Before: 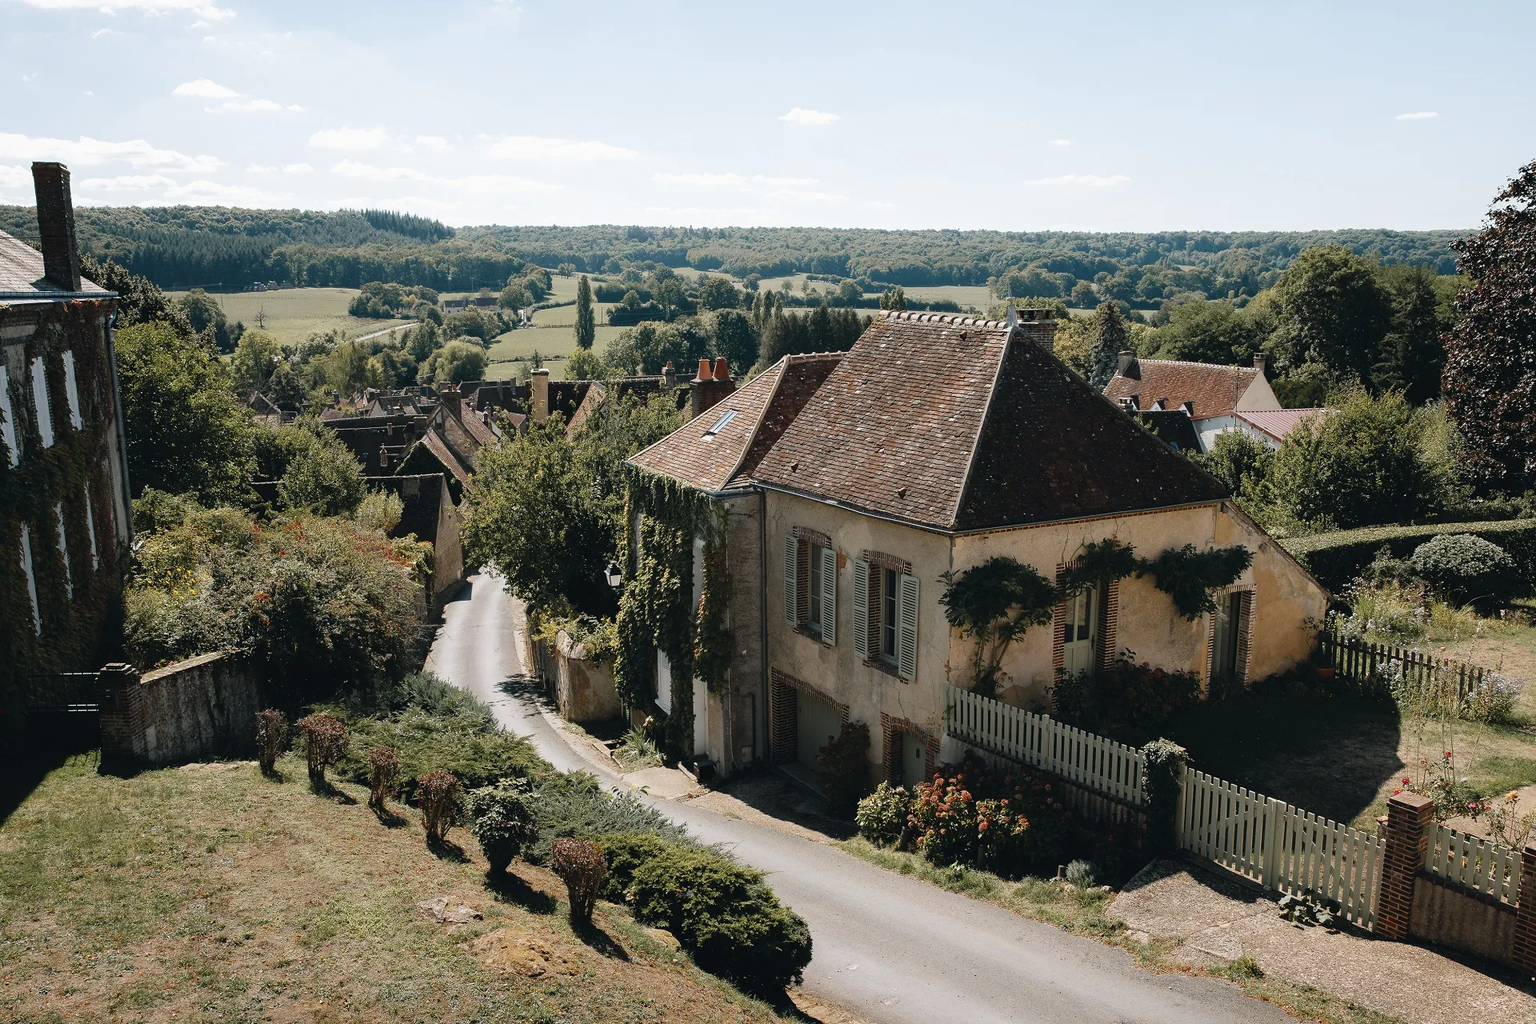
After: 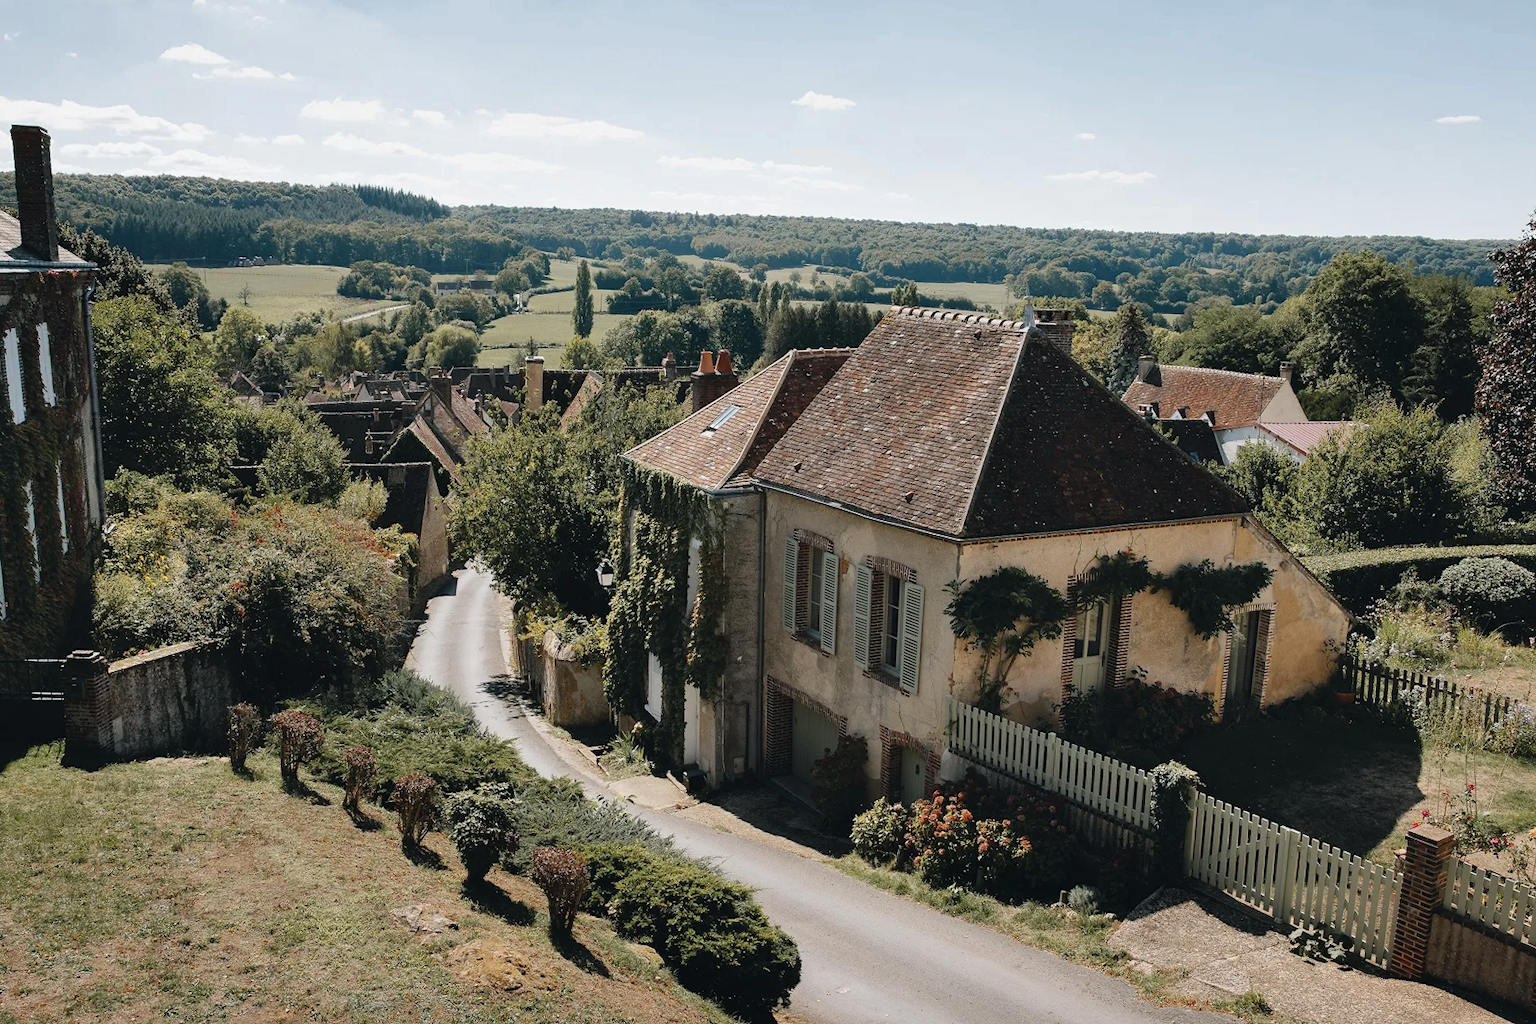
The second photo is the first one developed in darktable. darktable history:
shadows and highlights: shadows 43.71, white point adjustment -1.46, soften with gaussian
crop and rotate: angle -1.69°
